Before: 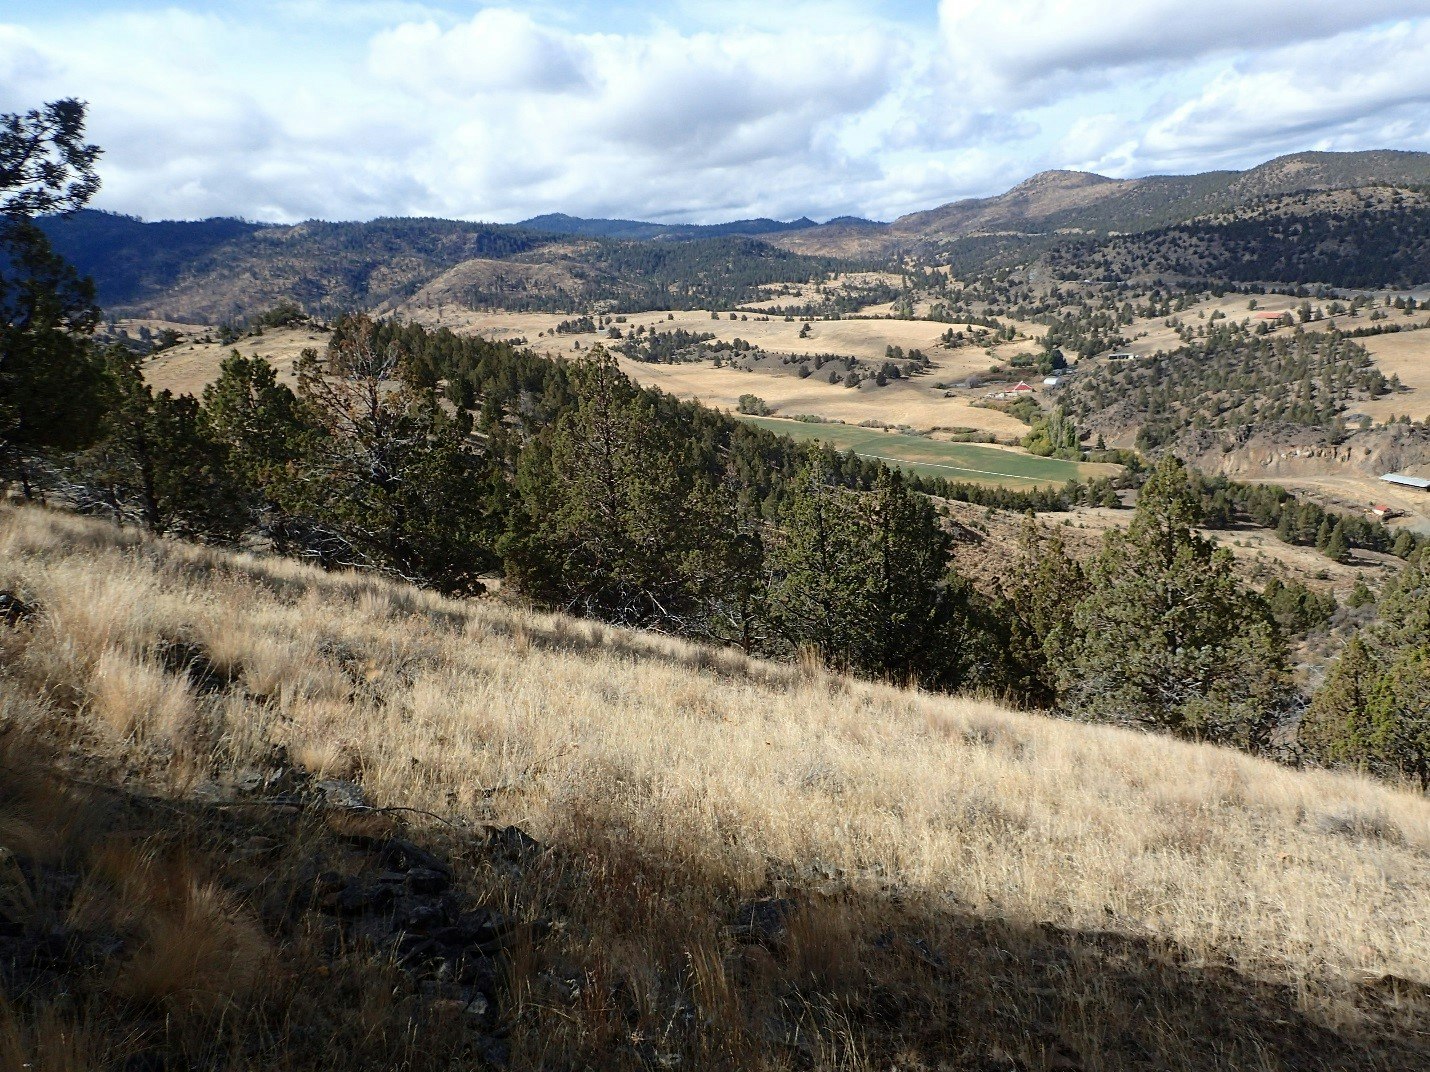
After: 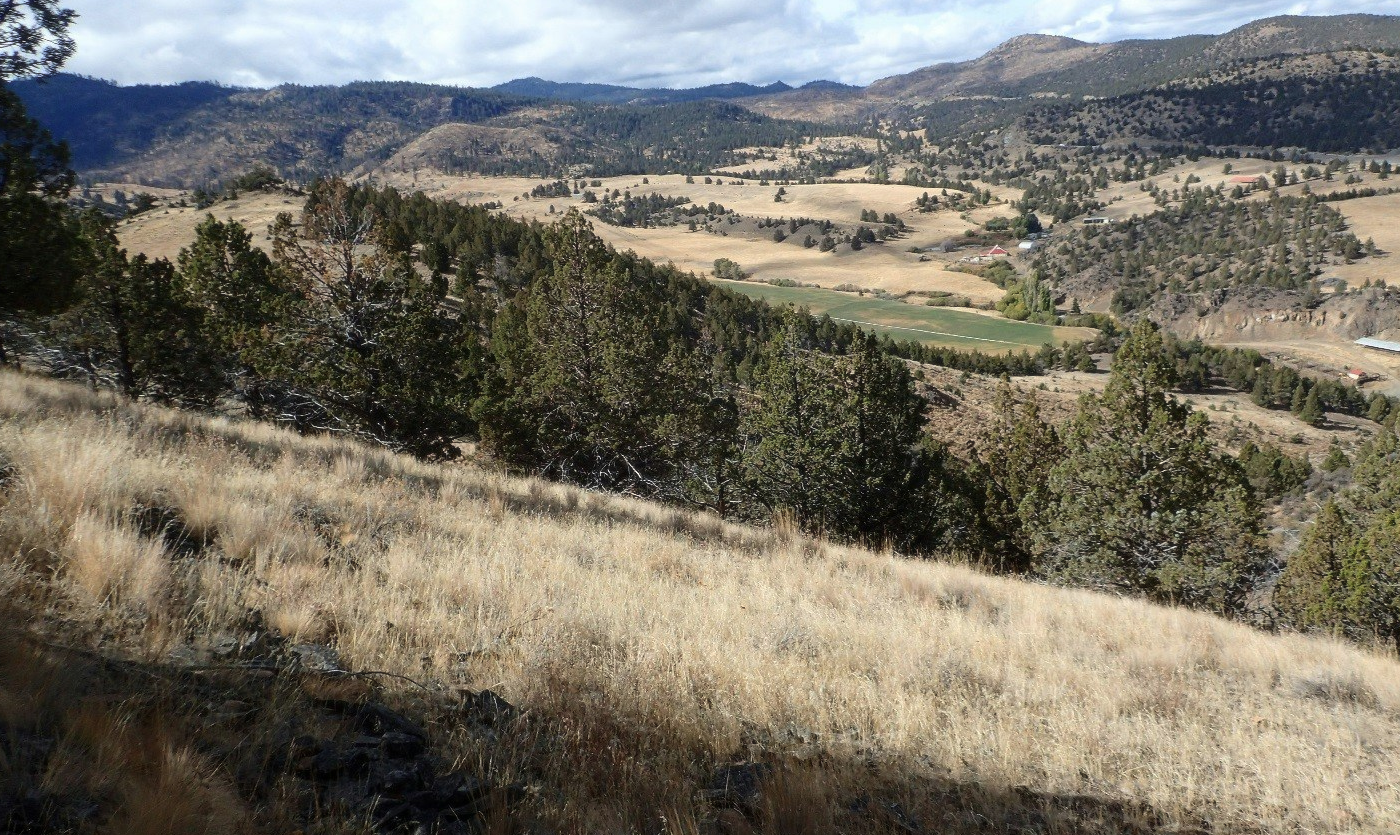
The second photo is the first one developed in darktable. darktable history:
soften: size 10%, saturation 50%, brightness 0.2 EV, mix 10%
crop and rotate: left 1.814%, top 12.818%, right 0.25%, bottom 9.225%
